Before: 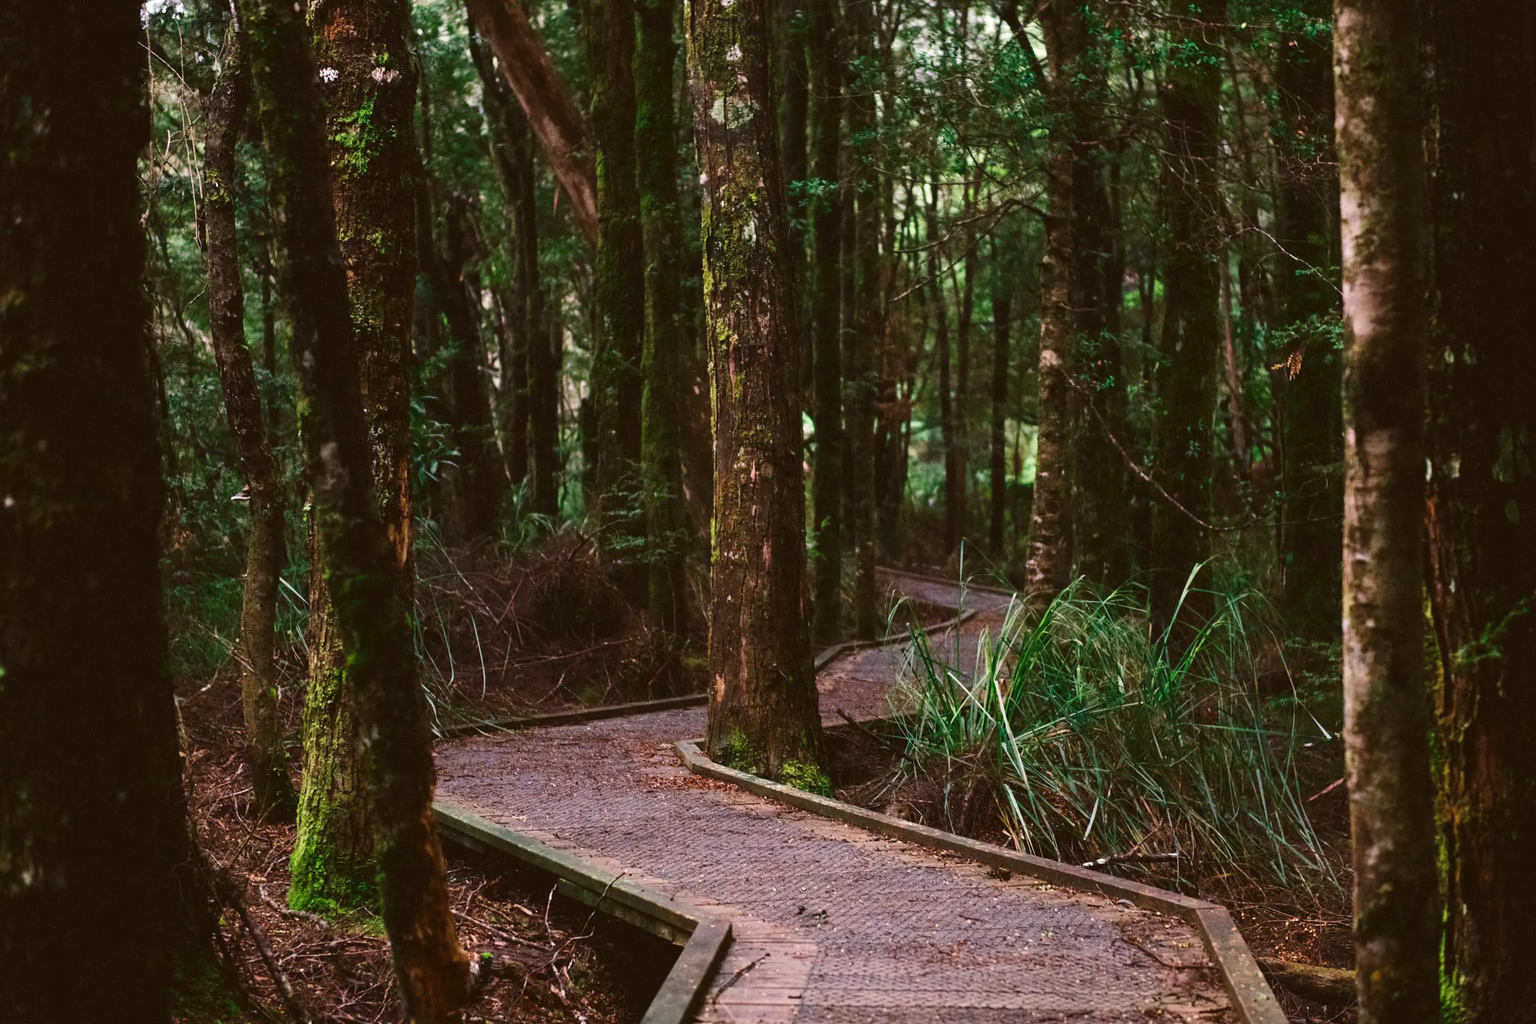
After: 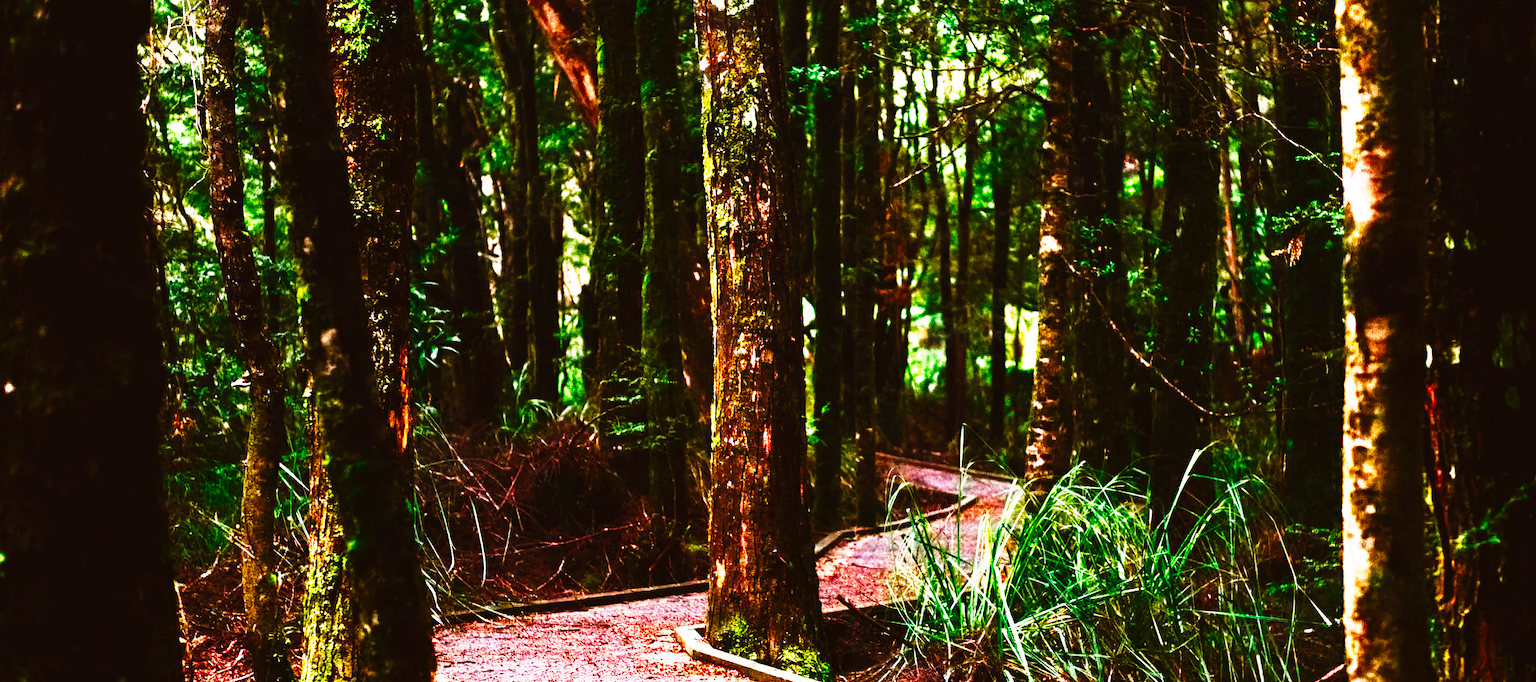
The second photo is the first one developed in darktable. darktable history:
tone curve: curves: ch0 [(0, 0) (0.003, 0.001) (0.011, 0.005) (0.025, 0.01) (0.044, 0.016) (0.069, 0.019) (0.1, 0.024) (0.136, 0.03) (0.177, 0.045) (0.224, 0.071) (0.277, 0.122) (0.335, 0.202) (0.399, 0.326) (0.468, 0.471) (0.543, 0.638) (0.623, 0.798) (0.709, 0.913) (0.801, 0.97) (0.898, 0.983) (1, 1)], preserve colors none
crop: top 11.166%, bottom 22.168%
white balance: emerald 1
exposure: black level correction -0.002, exposure 1.115 EV, compensate highlight preservation false
color balance rgb: perceptual saturation grading › mid-tones 6.33%, perceptual saturation grading › shadows 72.44%, perceptual brilliance grading › highlights 11.59%, contrast 5.05%
